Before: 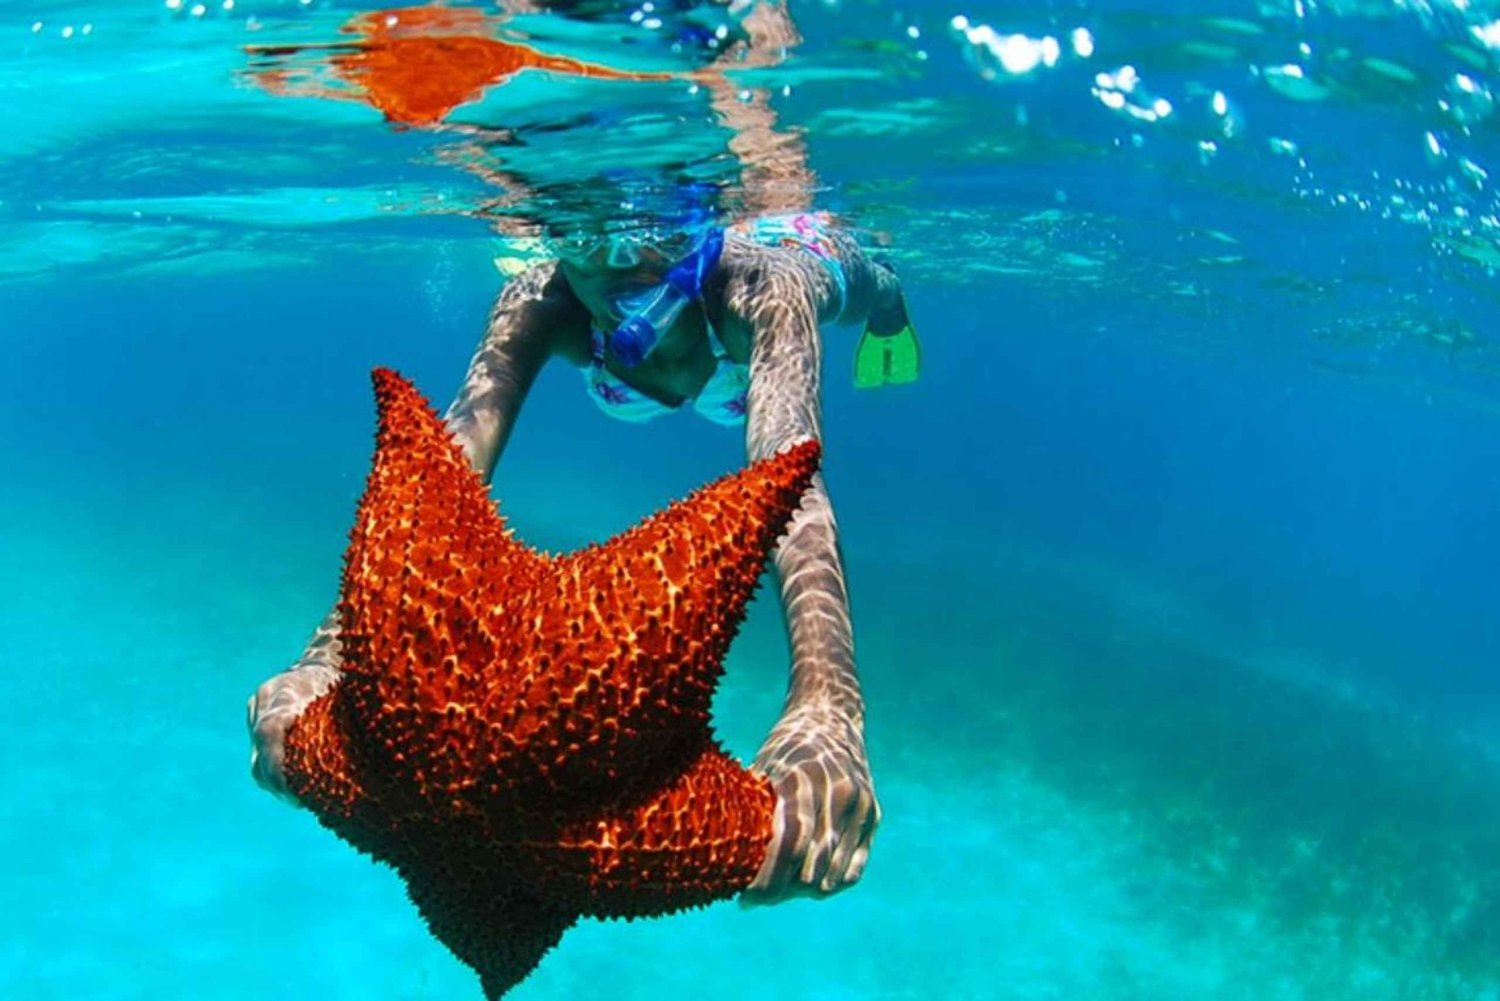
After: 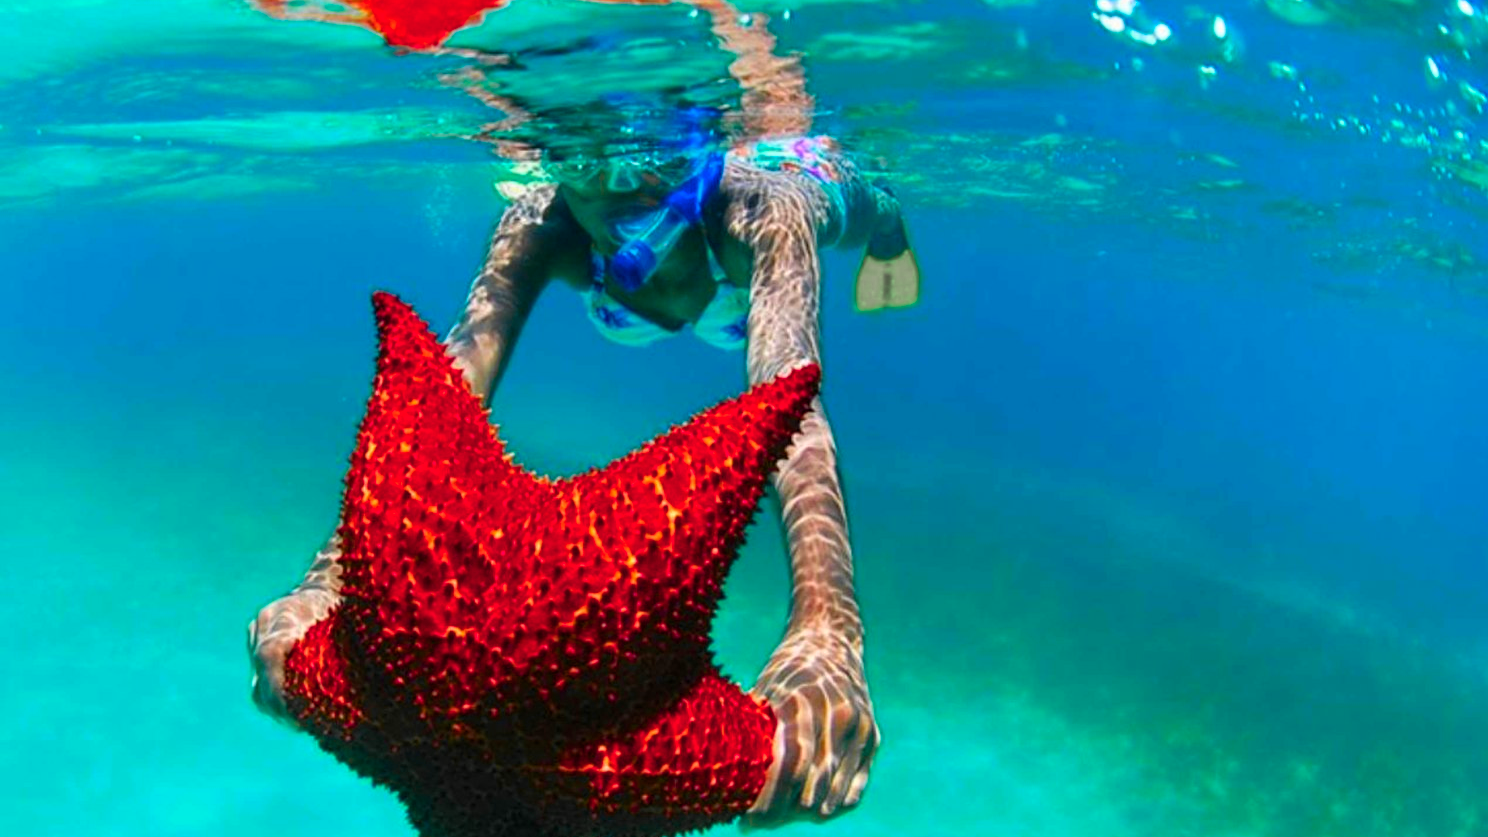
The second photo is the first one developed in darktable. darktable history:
color zones: curves: ch1 [(0.29, 0.492) (0.373, 0.185) (0.509, 0.481)]; ch2 [(0.25, 0.462) (0.749, 0.457)], mix 40.67%
crop: top 7.625%, bottom 8.027%
color balance rgb: perceptual saturation grading › global saturation 40%, global vibrance 15%
